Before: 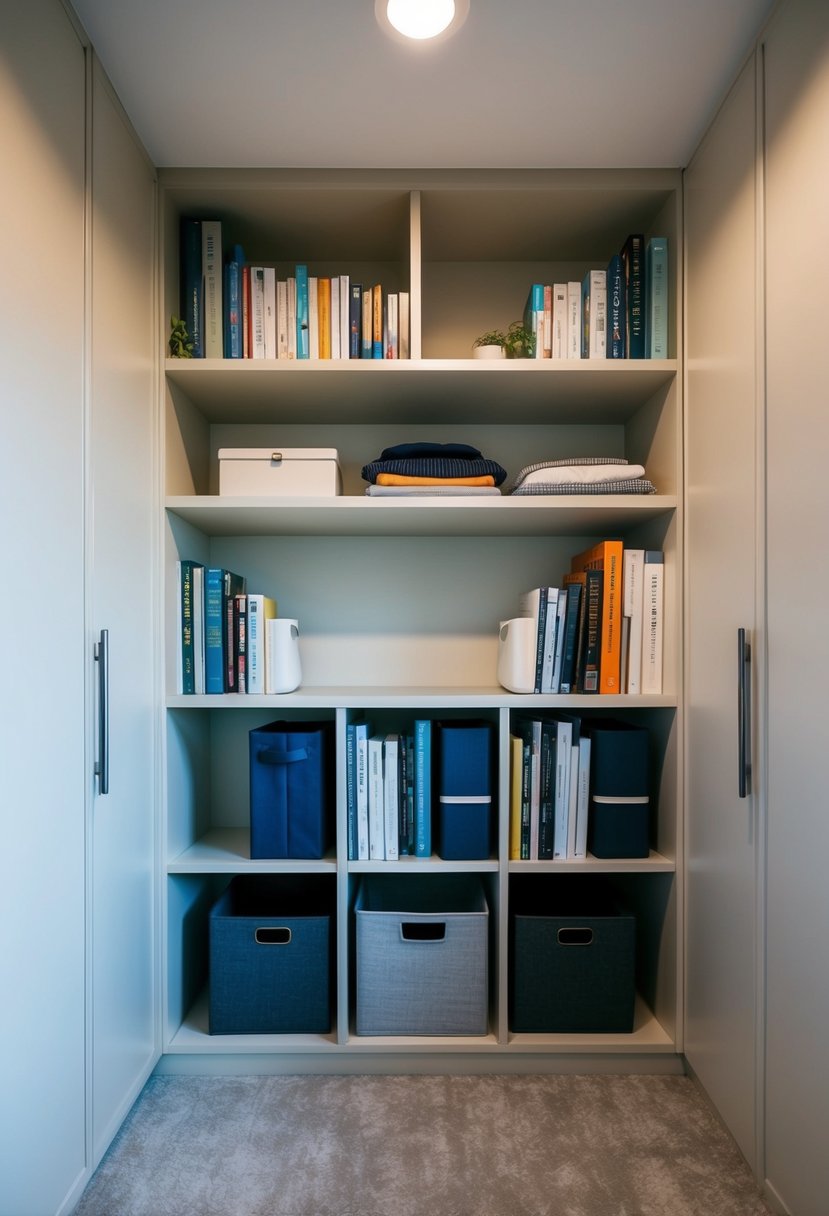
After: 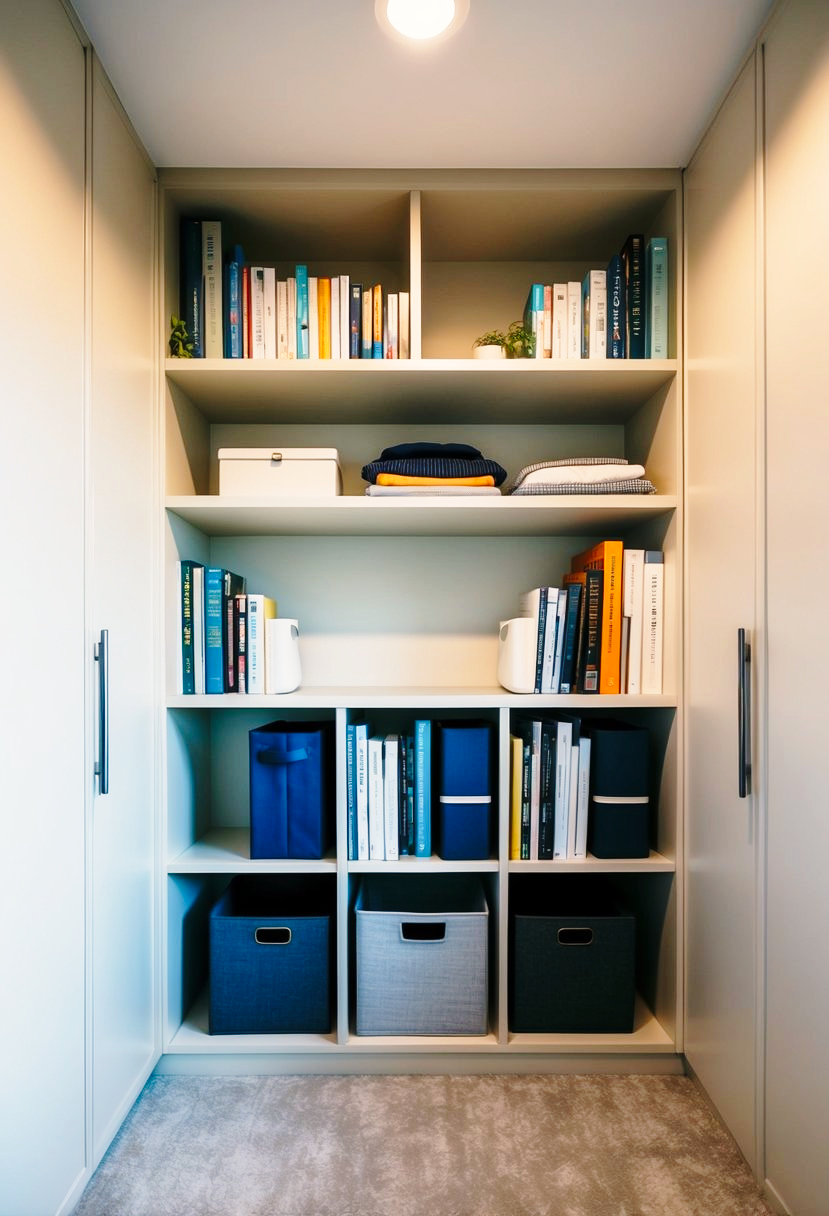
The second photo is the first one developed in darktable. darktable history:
base curve: curves: ch0 [(0, 0) (0.028, 0.03) (0.121, 0.232) (0.46, 0.748) (0.859, 0.968) (1, 1)], preserve colors none
exposure: exposure -0.046 EV, compensate highlight preservation false
color balance rgb: power › chroma 0.248%, power › hue 60.02°, highlights gain › chroma 2.916%, highlights gain › hue 62.24°, perceptual saturation grading › global saturation 0.957%, global vibrance 9.395%
